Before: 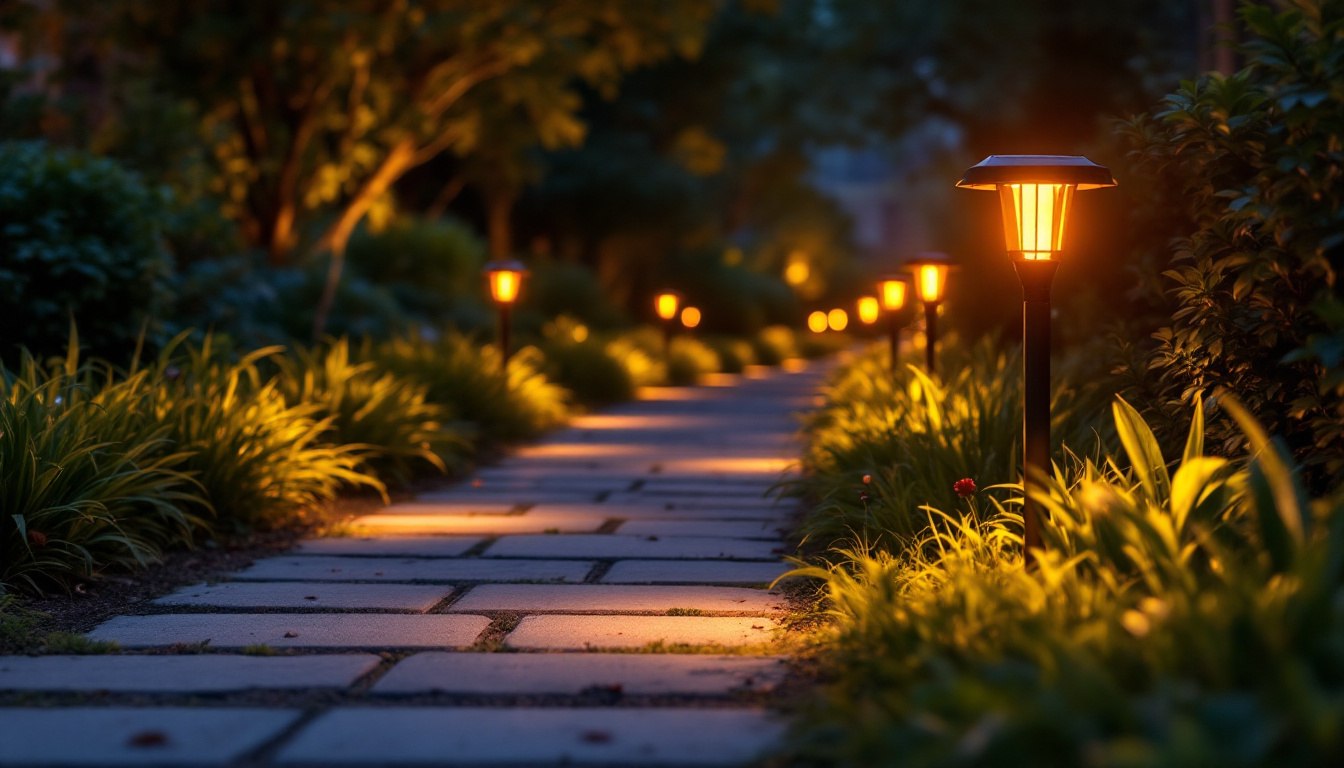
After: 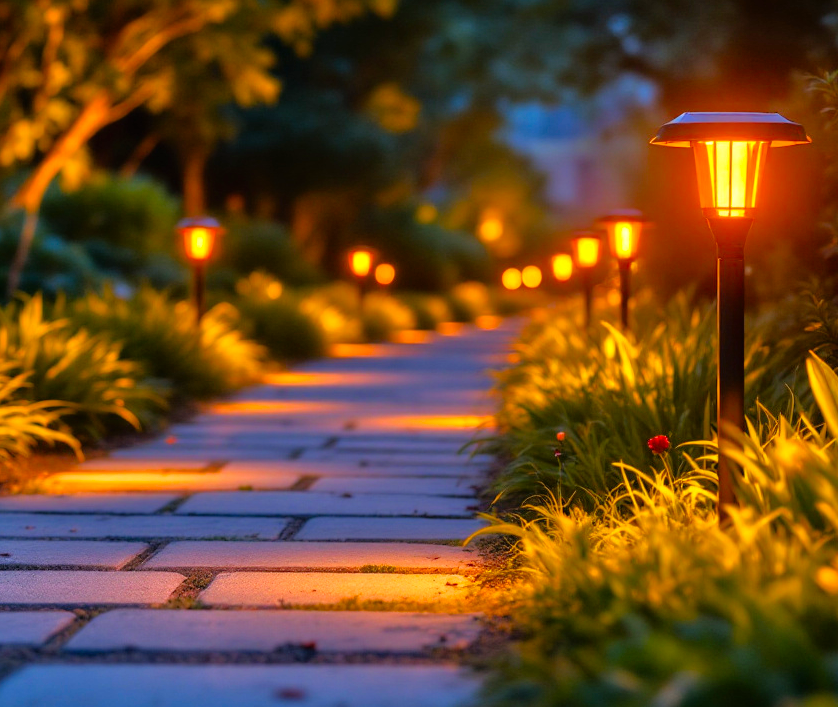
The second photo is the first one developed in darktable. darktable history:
tone equalizer: -7 EV 0.155 EV, -6 EV 0.618 EV, -5 EV 1.16 EV, -4 EV 1.35 EV, -3 EV 1.13 EV, -2 EV 0.6 EV, -1 EV 0.162 EV
local contrast: mode bilateral grid, contrast 100, coarseness 100, detail 94%, midtone range 0.2
shadows and highlights: radius 126.5, shadows 30.31, highlights -30.86, low approximation 0.01, soften with gaussian
color balance rgb: perceptual saturation grading › global saturation 9.974%, global vibrance 20%
color zones: curves: ch1 [(0.25, 0.61) (0.75, 0.248)]
exposure: compensate highlight preservation false
crop and rotate: left 22.811%, top 5.625%, right 14.801%, bottom 2.25%
